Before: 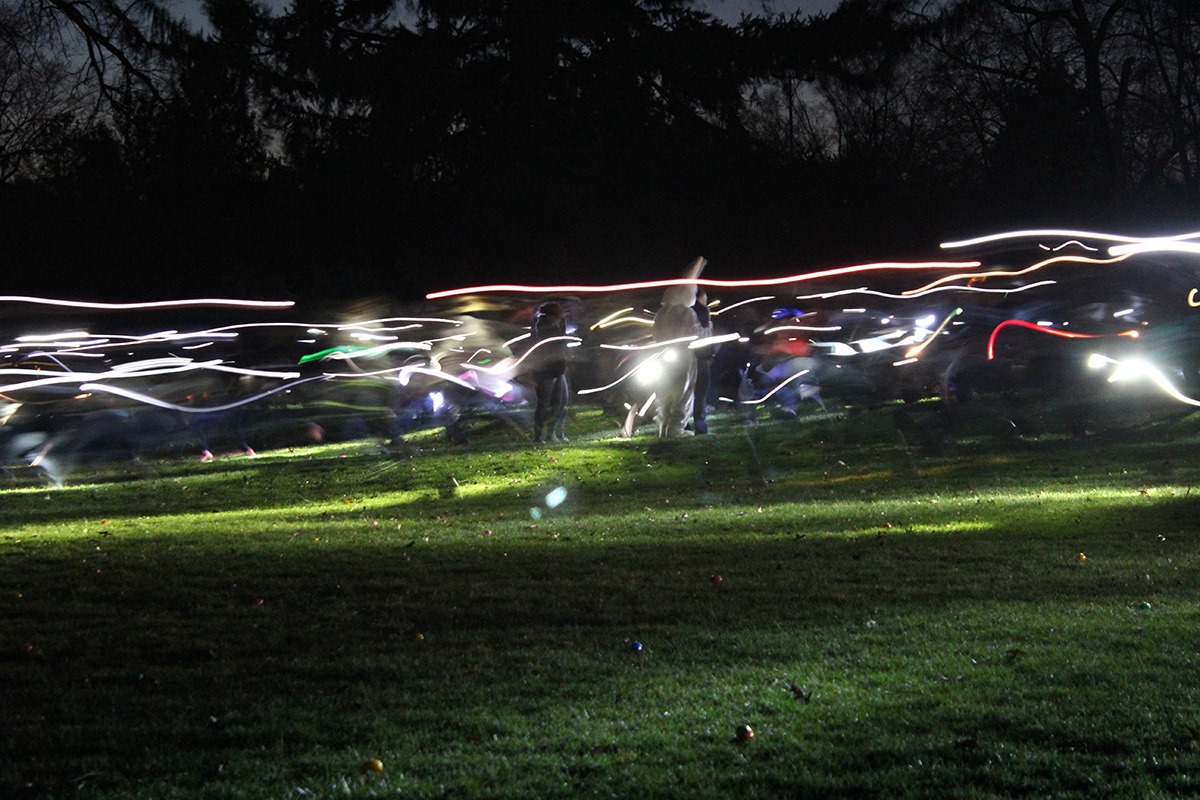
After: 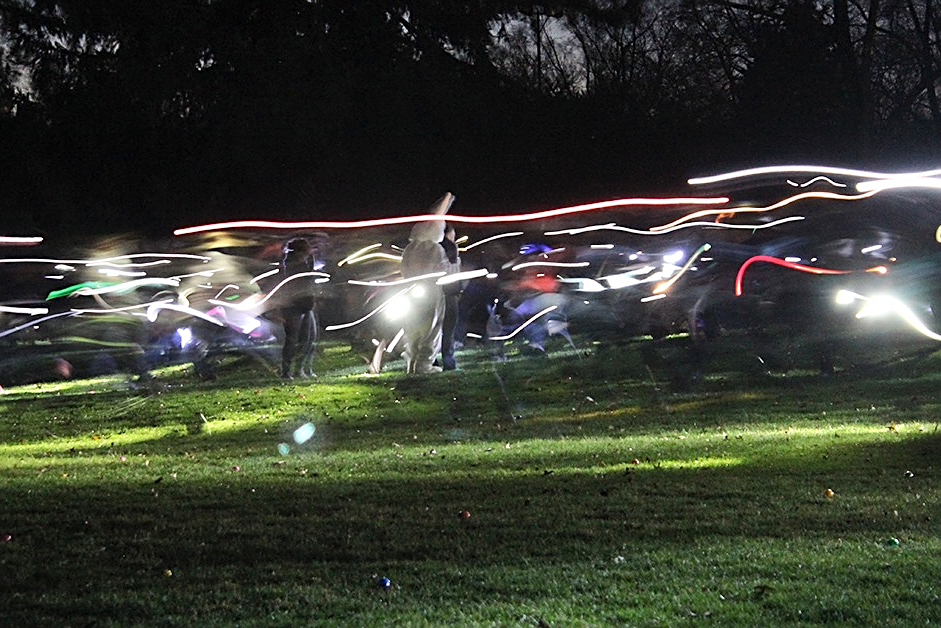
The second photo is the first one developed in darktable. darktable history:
shadows and highlights: white point adjustment 0.04, soften with gaussian
crop and rotate: left 21.07%, top 8.045%, right 0.478%, bottom 13.41%
sharpen: on, module defaults
